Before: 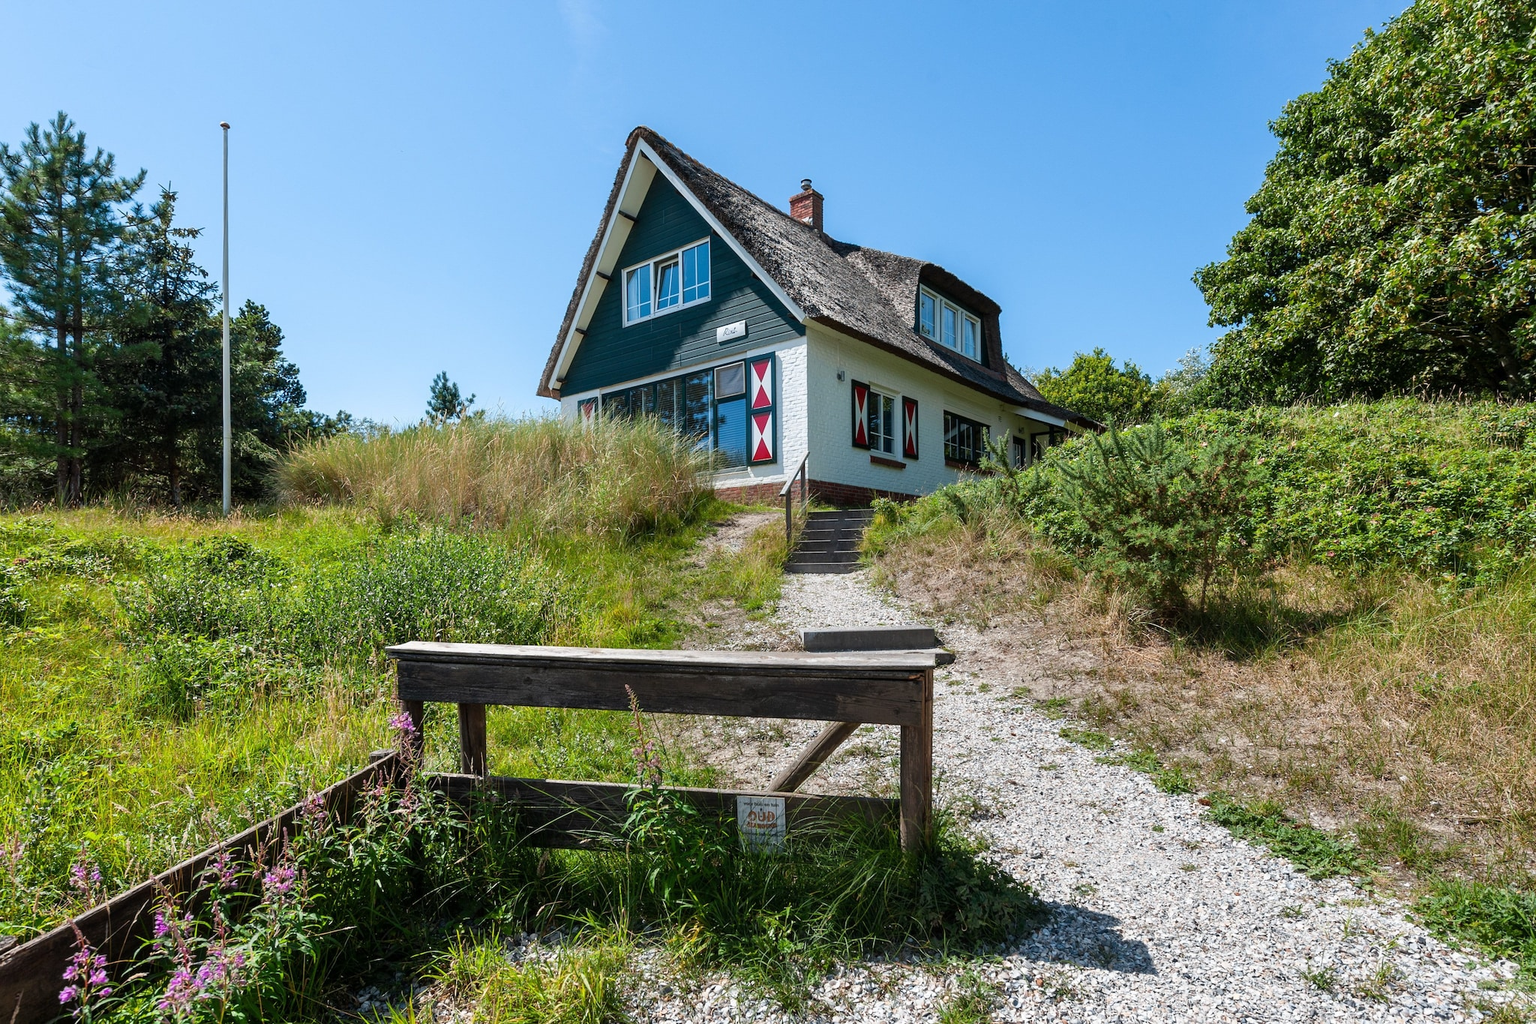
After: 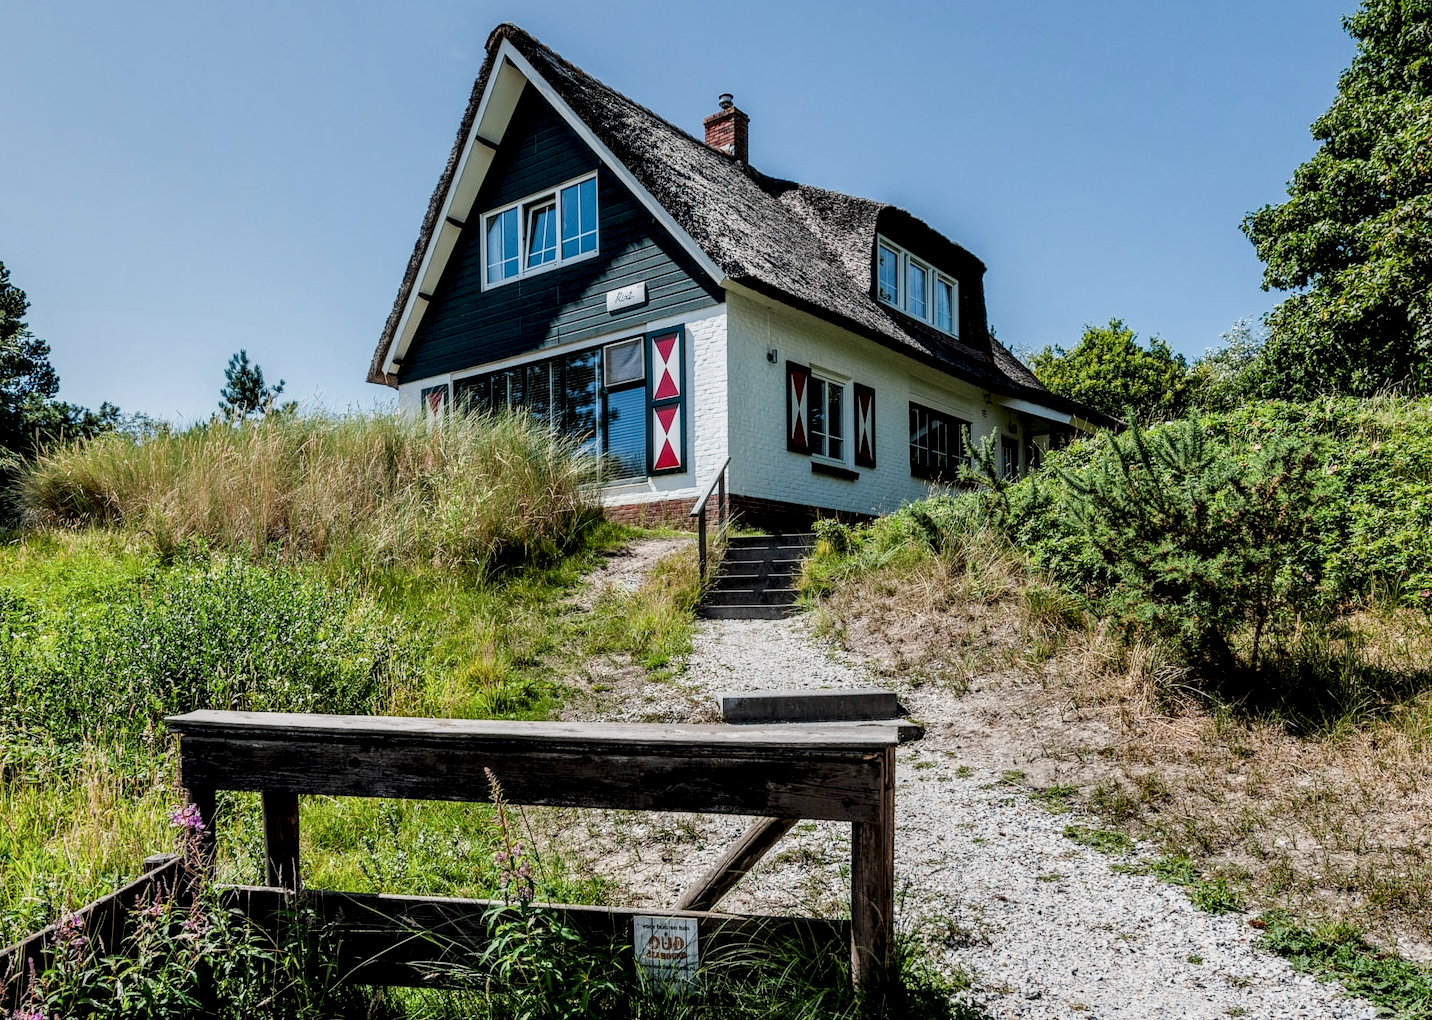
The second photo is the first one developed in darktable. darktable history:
crop and rotate: left 17.046%, top 10.659%, right 12.989%, bottom 14.553%
filmic rgb: black relative exposure -7.15 EV, white relative exposure 5.36 EV, hardness 3.02
local contrast: highlights 65%, shadows 54%, detail 169%, midtone range 0.514
